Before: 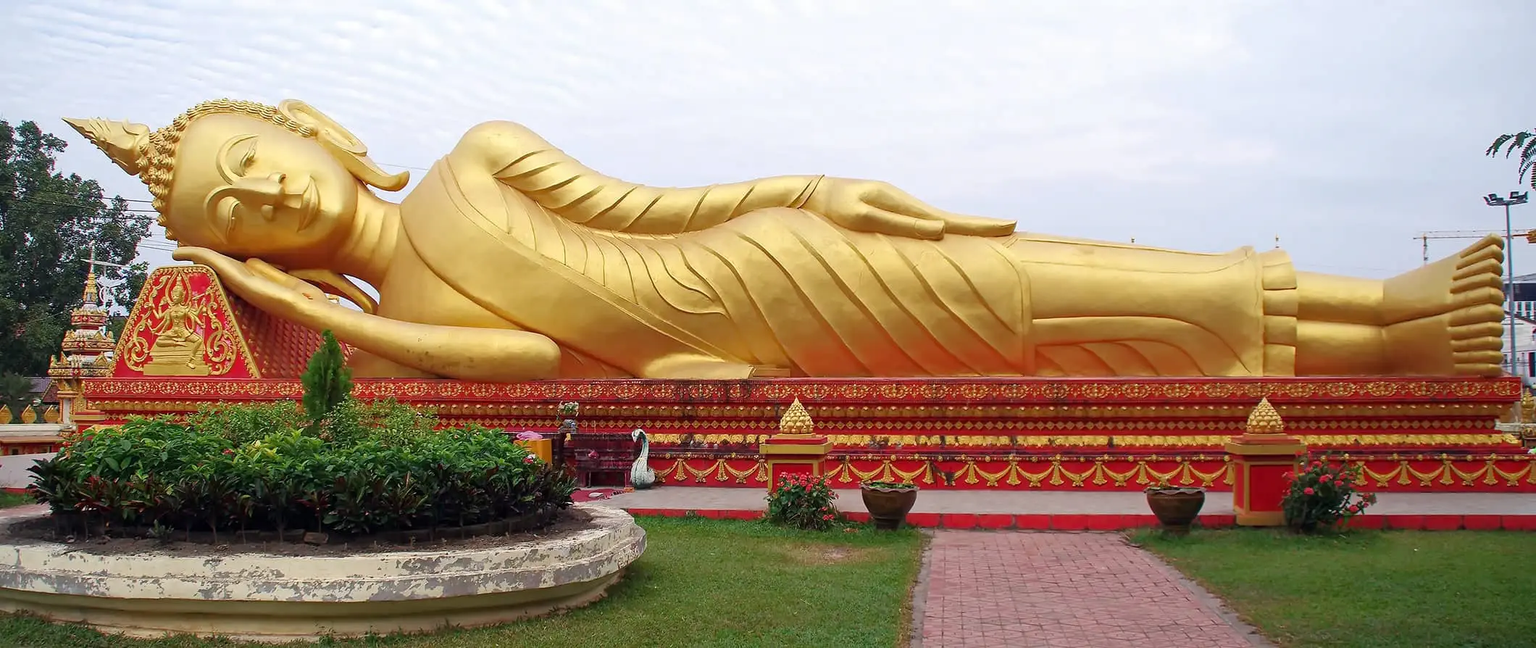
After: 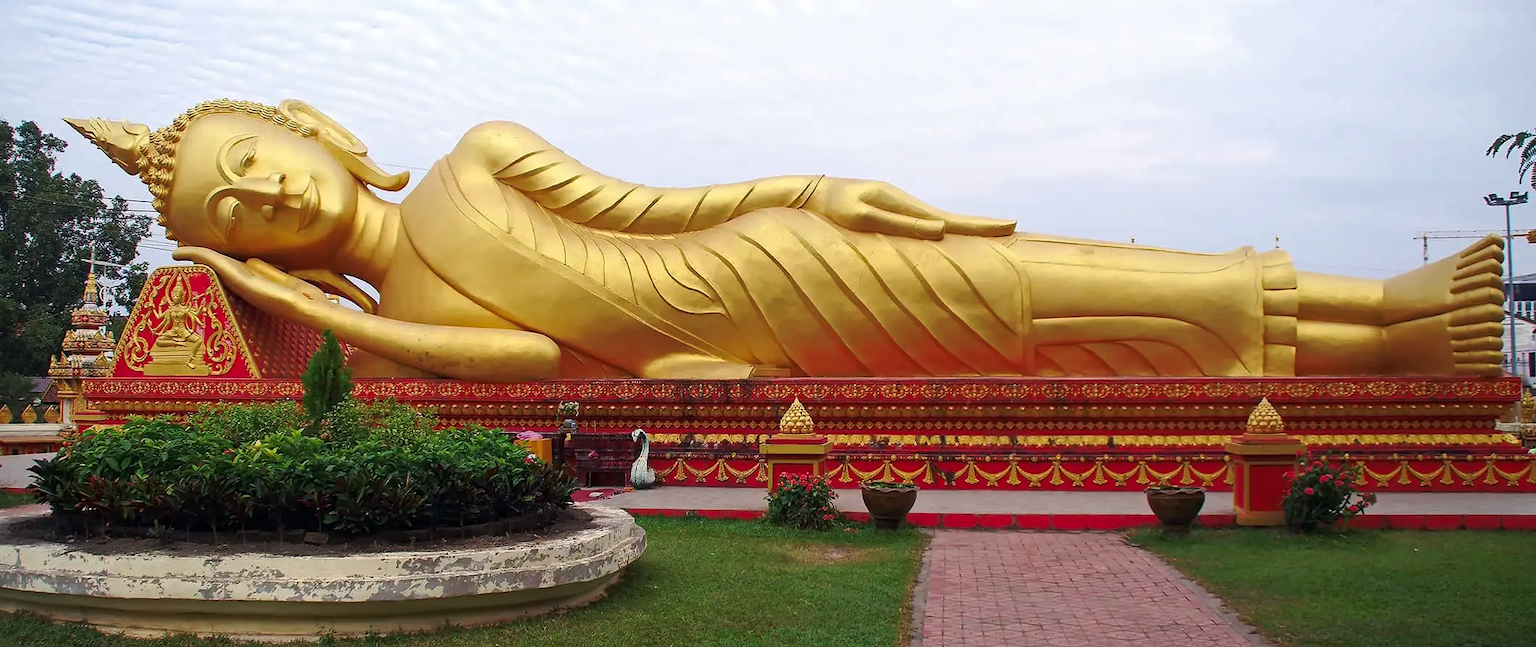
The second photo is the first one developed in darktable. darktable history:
tone curve: curves: ch0 [(0, 0) (0.003, 0.002) (0.011, 0.009) (0.025, 0.02) (0.044, 0.035) (0.069, 0.055) (0.1, 0.08) (0.136, 0.109) (0.177, 0.142) (0.224, 0.179) (0.277, 0.222) (0.335, 0.268) (0.399, 0.329) (0.468, 0.409) (0.543, 0.495) (0.623, 0.579) (0.709, 0.669) (0.801, 0.767) (0.898, 0.885) (1, 1)], preserve colors none
